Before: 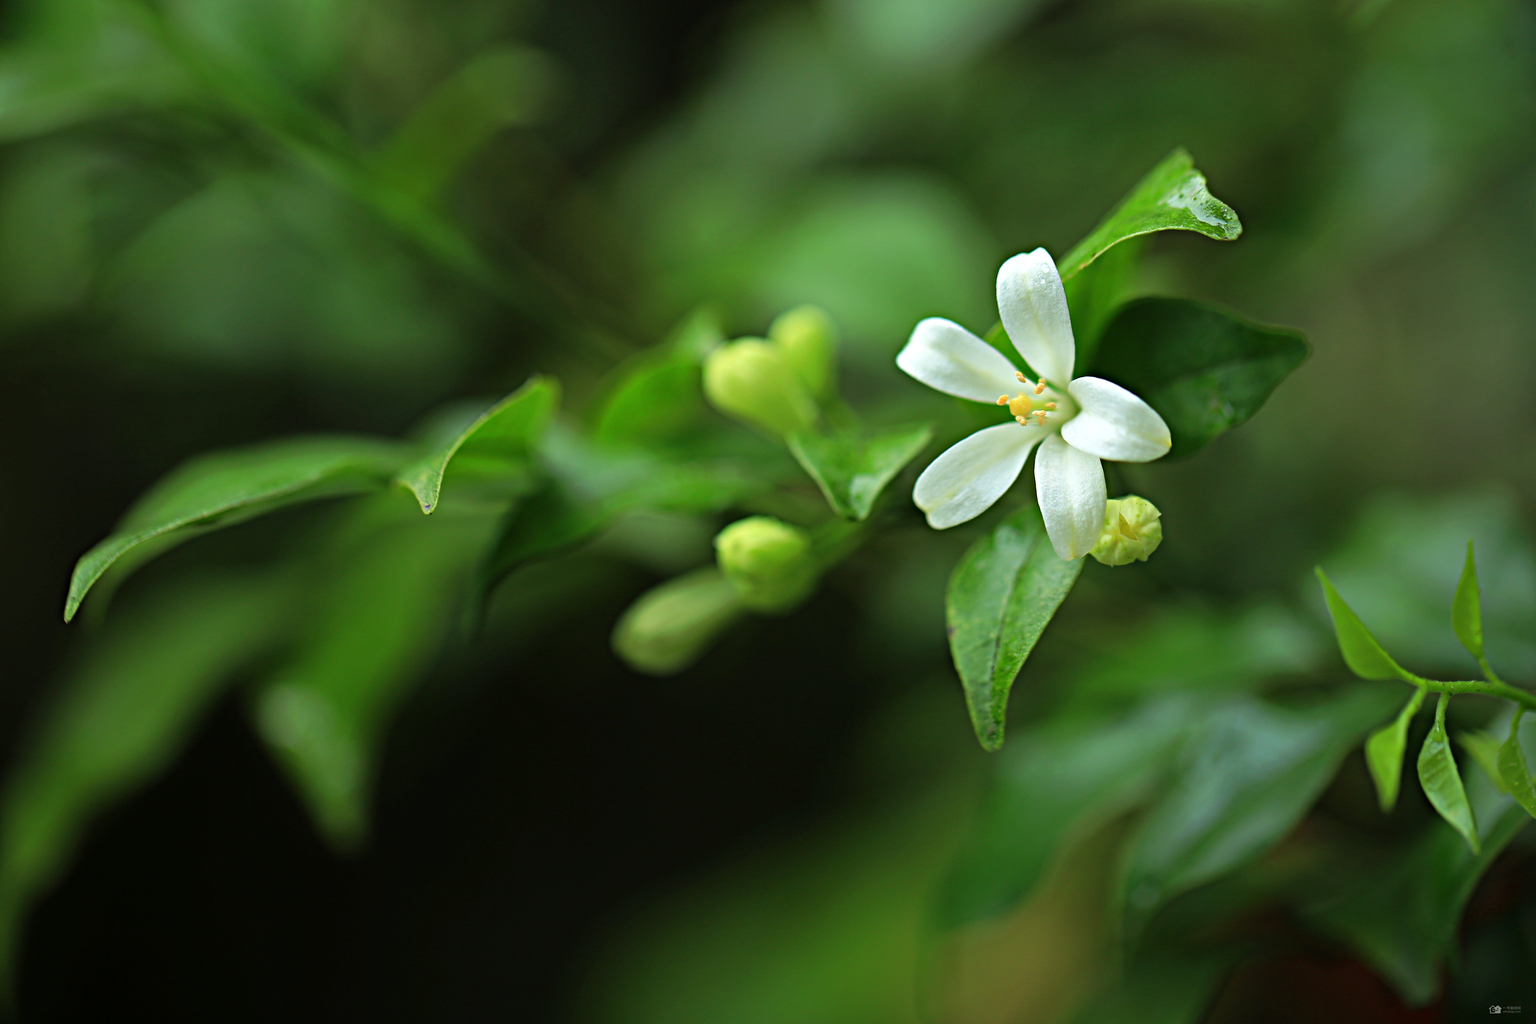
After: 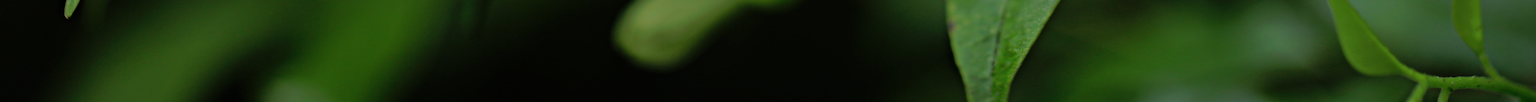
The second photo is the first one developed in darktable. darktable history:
crop and rotate: top 59.084%, bottom 30.916%
tone equalizer: -8 EV -0.528 EV, -7 EV -0.319 EV, -6 EV -0.083 EV, -5 EV 0.413 EV, -4 EV 0.985 EV, -3 EV 0.791 EV, -2 EV -0.01 EV, -1 EV 0.14 EV, +0 EV -0.012 EV, smoothing 1
exposure: exposure -2.002 EV, compensate highlight preservation false
shadows and highlights: on, module defaults
